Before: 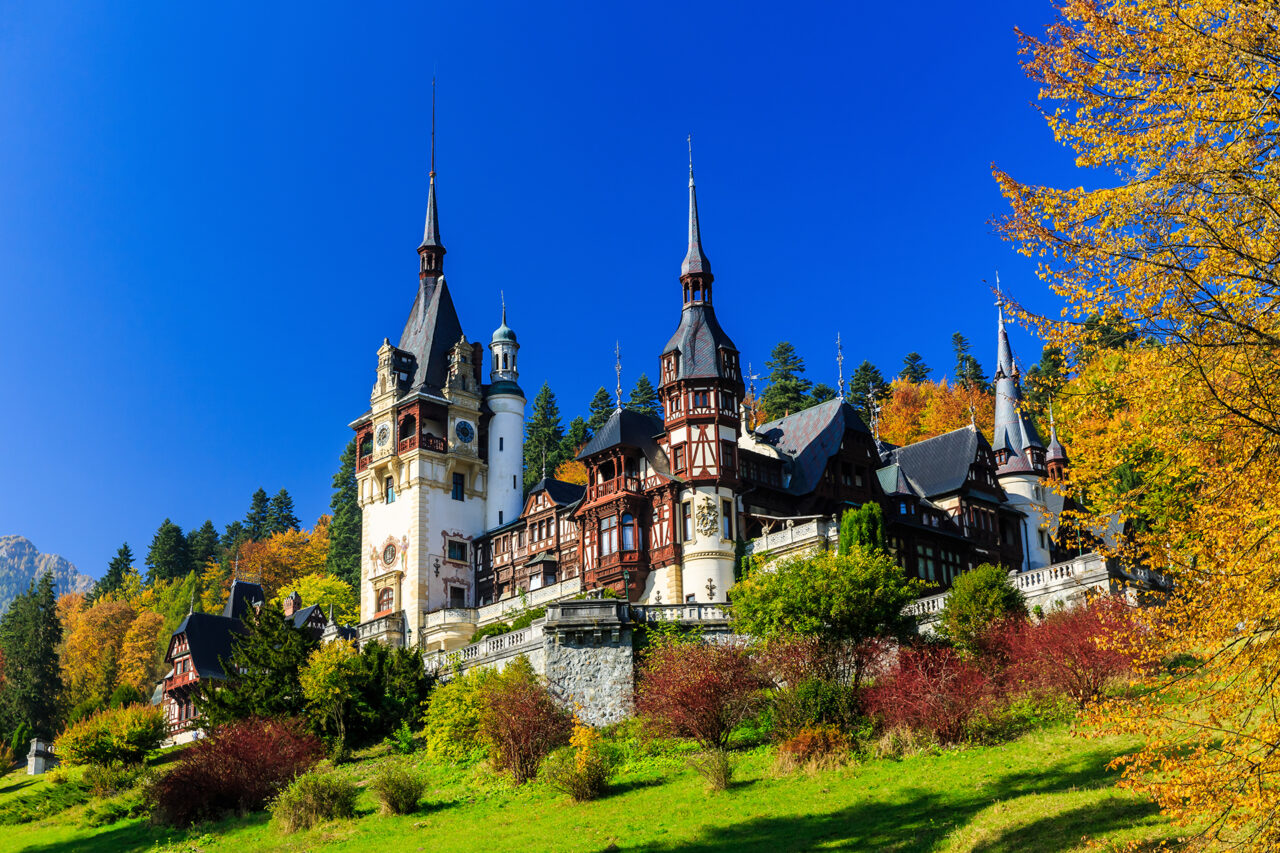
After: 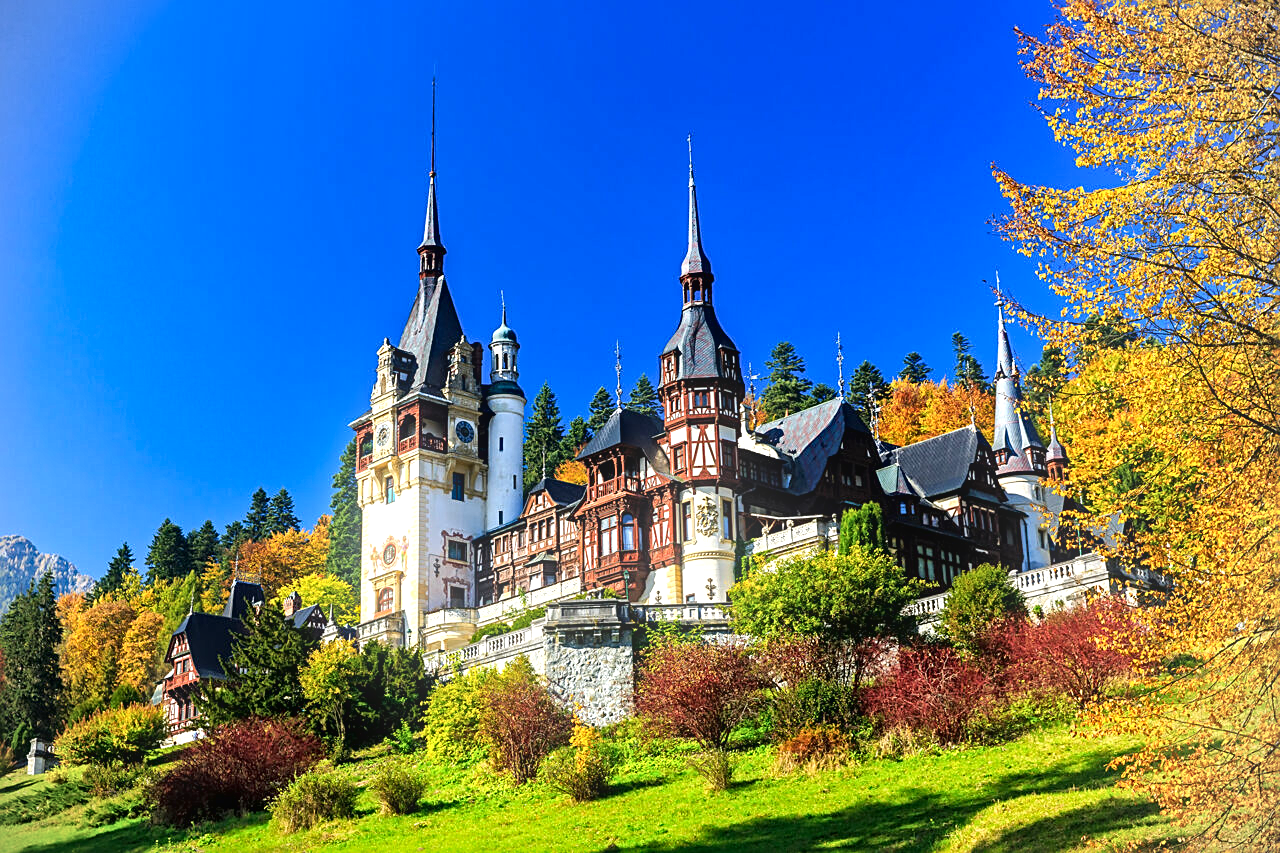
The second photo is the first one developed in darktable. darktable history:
exposure: exposure 0.493 EV, compensate highlight preservation false
haze removal: compatibility mode true, adaptive false
bloom: size 9%, threshold 100%, strength 7%
sharpen: on, module defaults
vignetting: fall-off start 92.6%, brightness -0.52, saturation -0.51, center (-0.012, 0)
local contrast: mode bilateral grid, contrast 20, coarseness 20, detail 150%, midtone range 0.2
